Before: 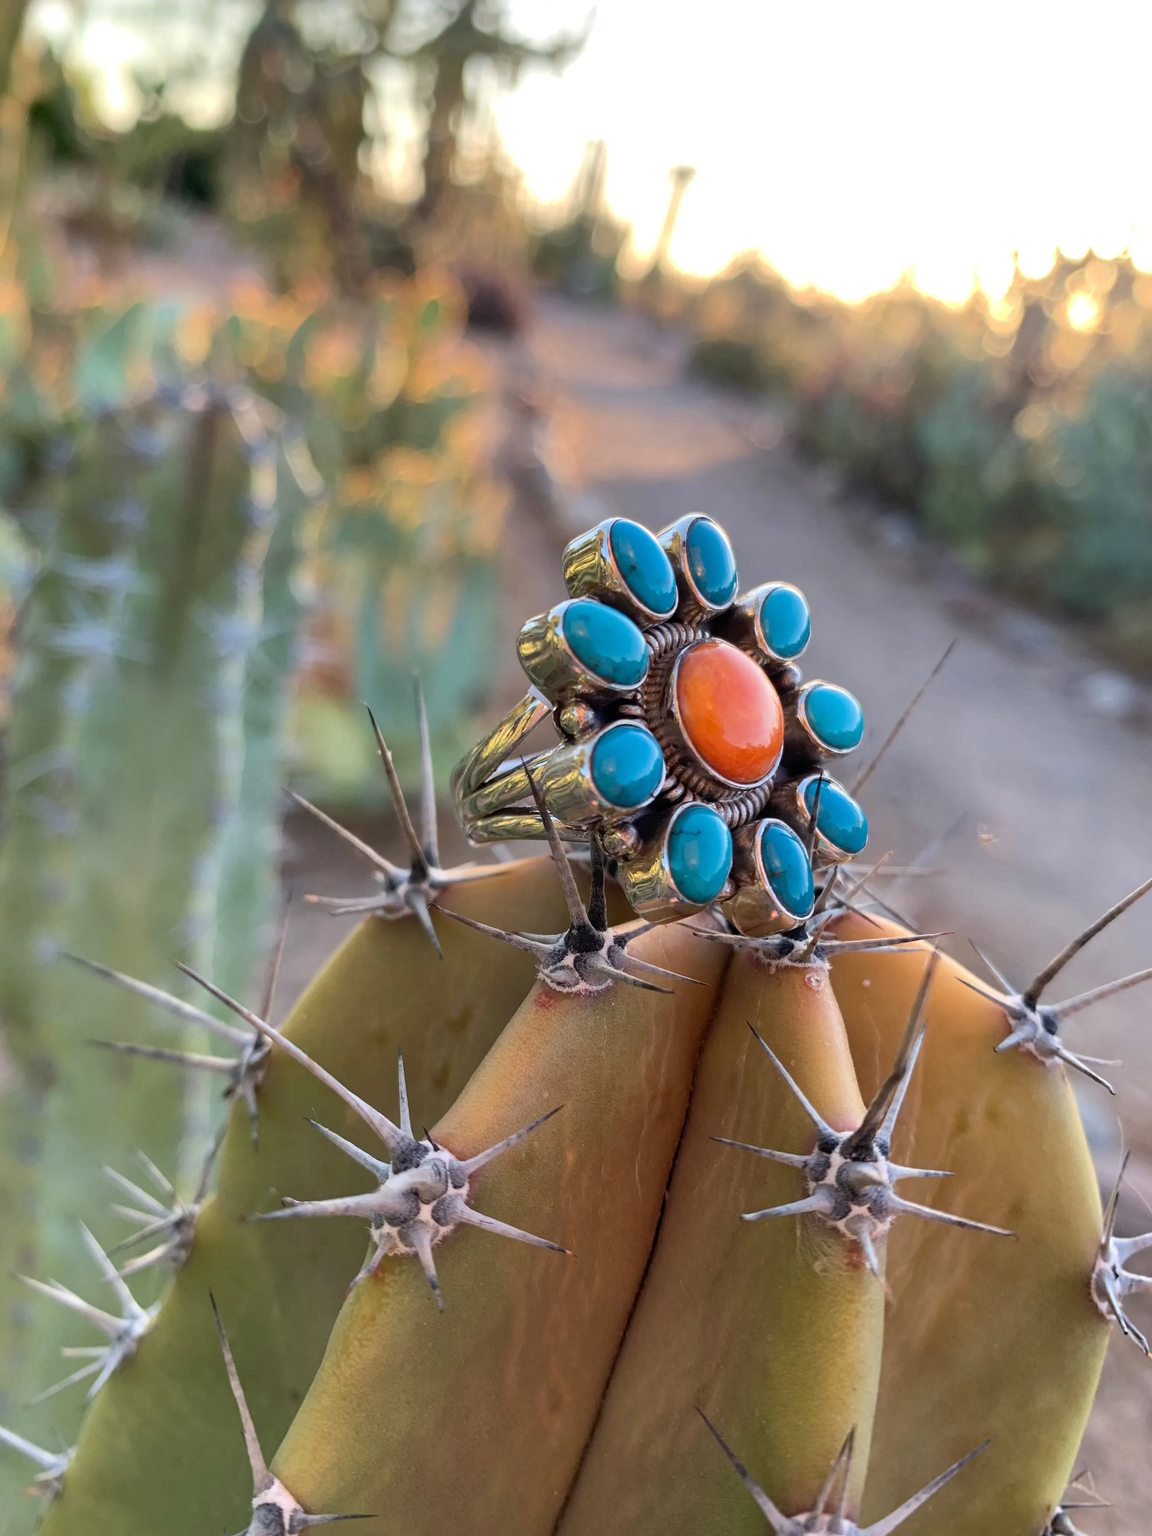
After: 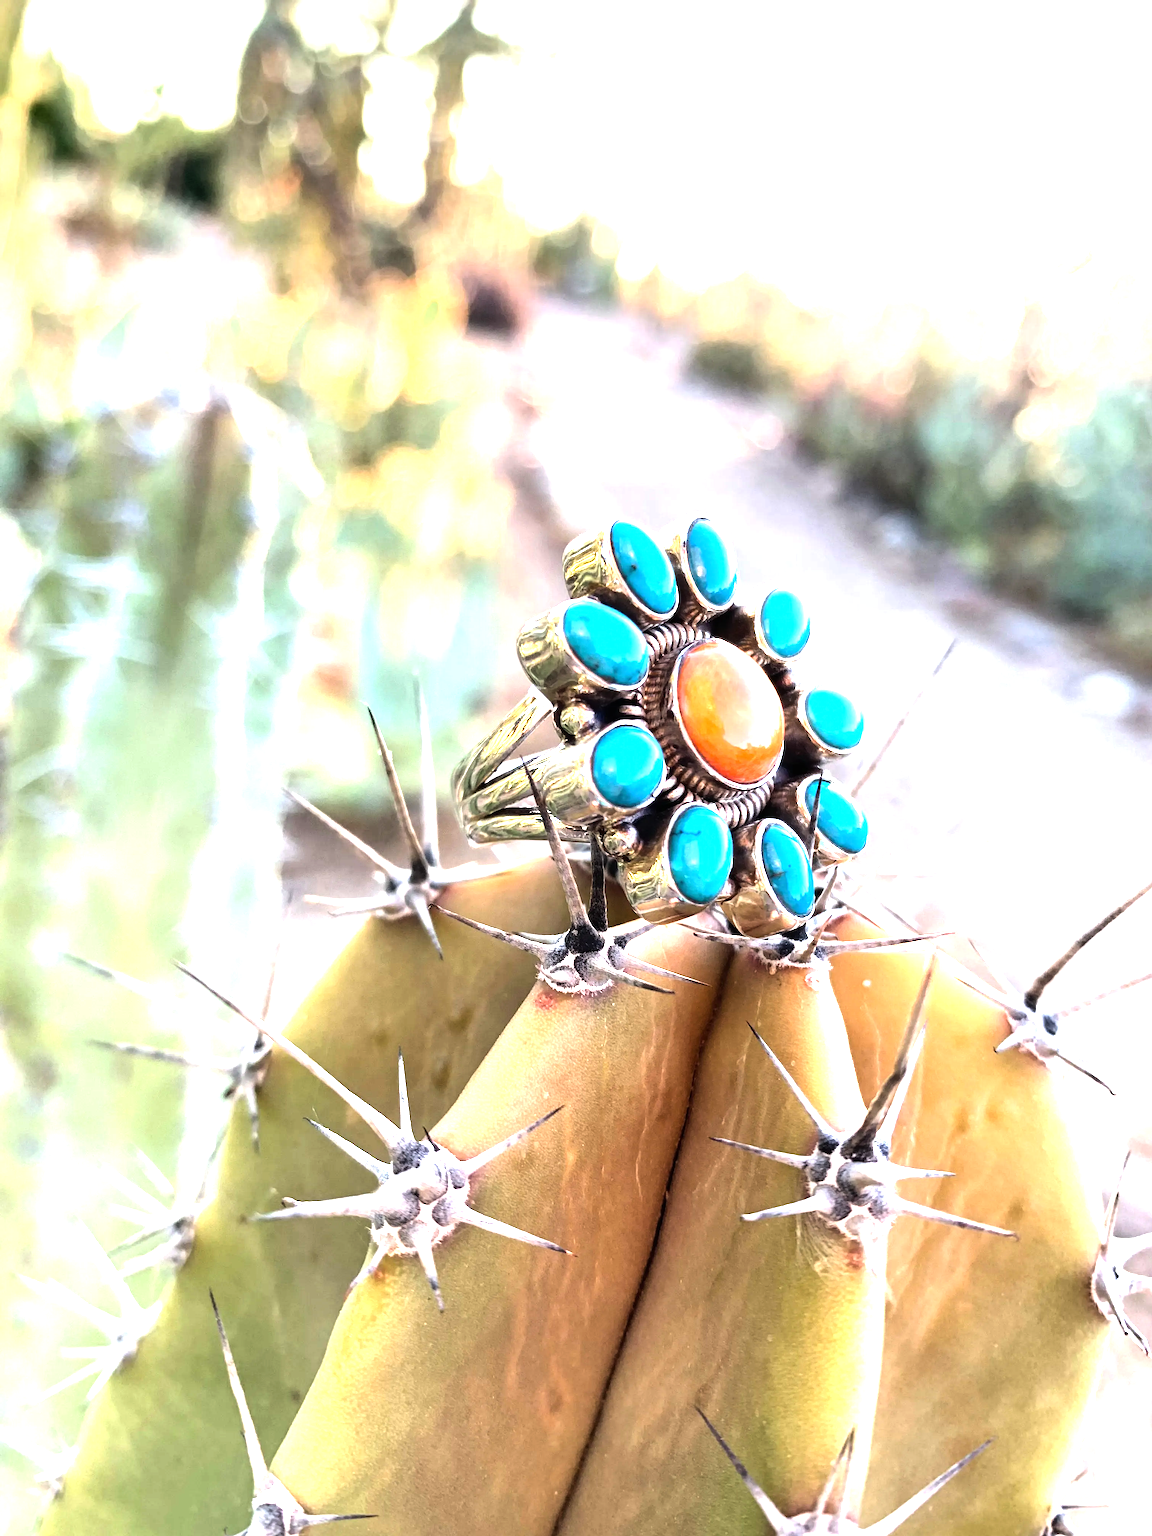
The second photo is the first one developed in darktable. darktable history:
exposure: black level correction 0, exposure 1.2 EV, compensate highlight preservation false
tone equalizer: -8 EV -1.08 EV, -7 EV -1.01 EV, -6 EV -0.867 EV, -5 EV -0.578 EV, -3 EV 0.578 EV, -2 EV 0.867 EV, -1 EV 1.01 EV, +0 EV 1.08 EV, edges refinement/feathering 500, mask exposure compensation -1.57 EV, preserve details no
